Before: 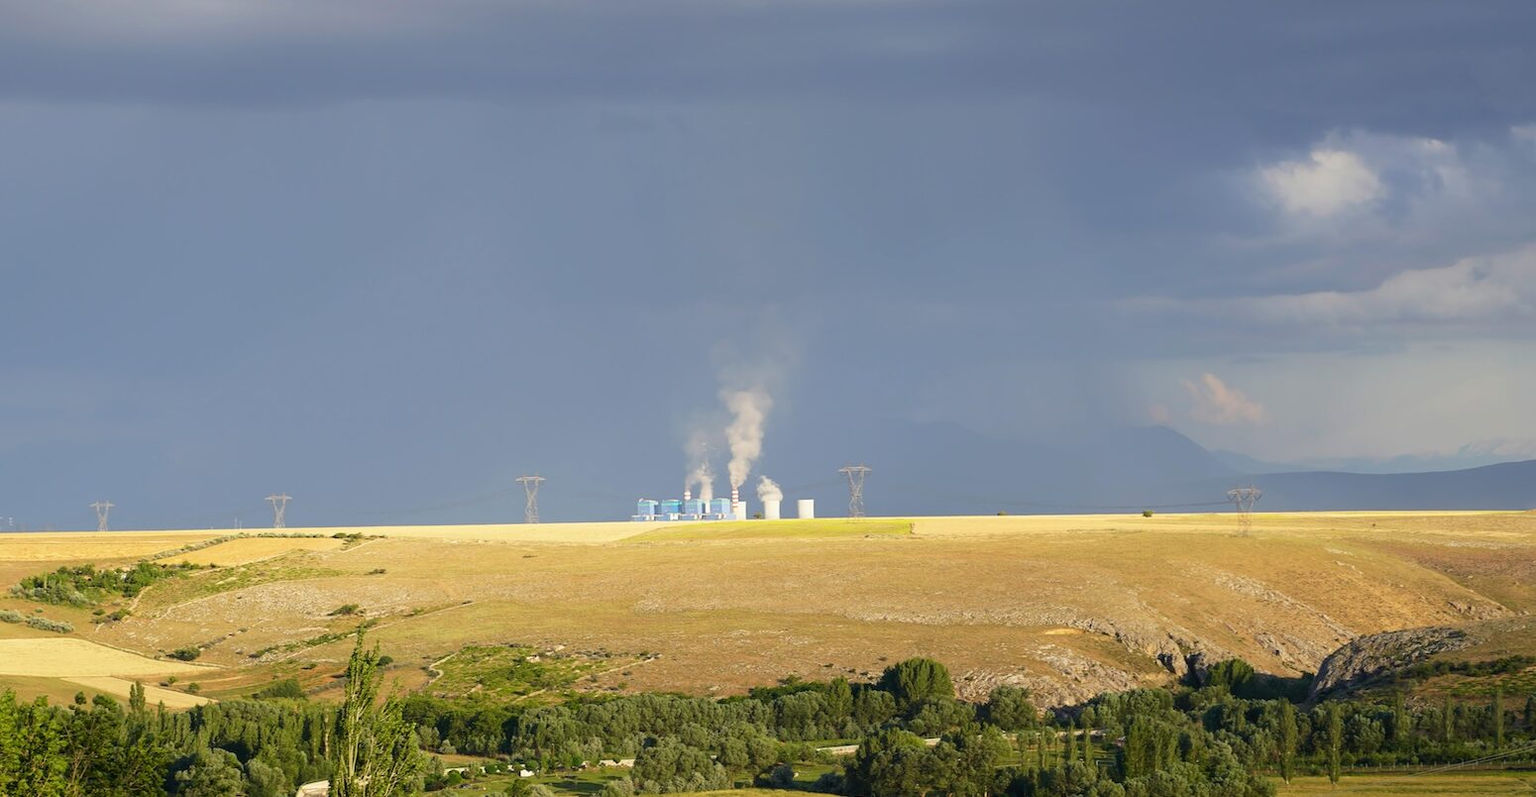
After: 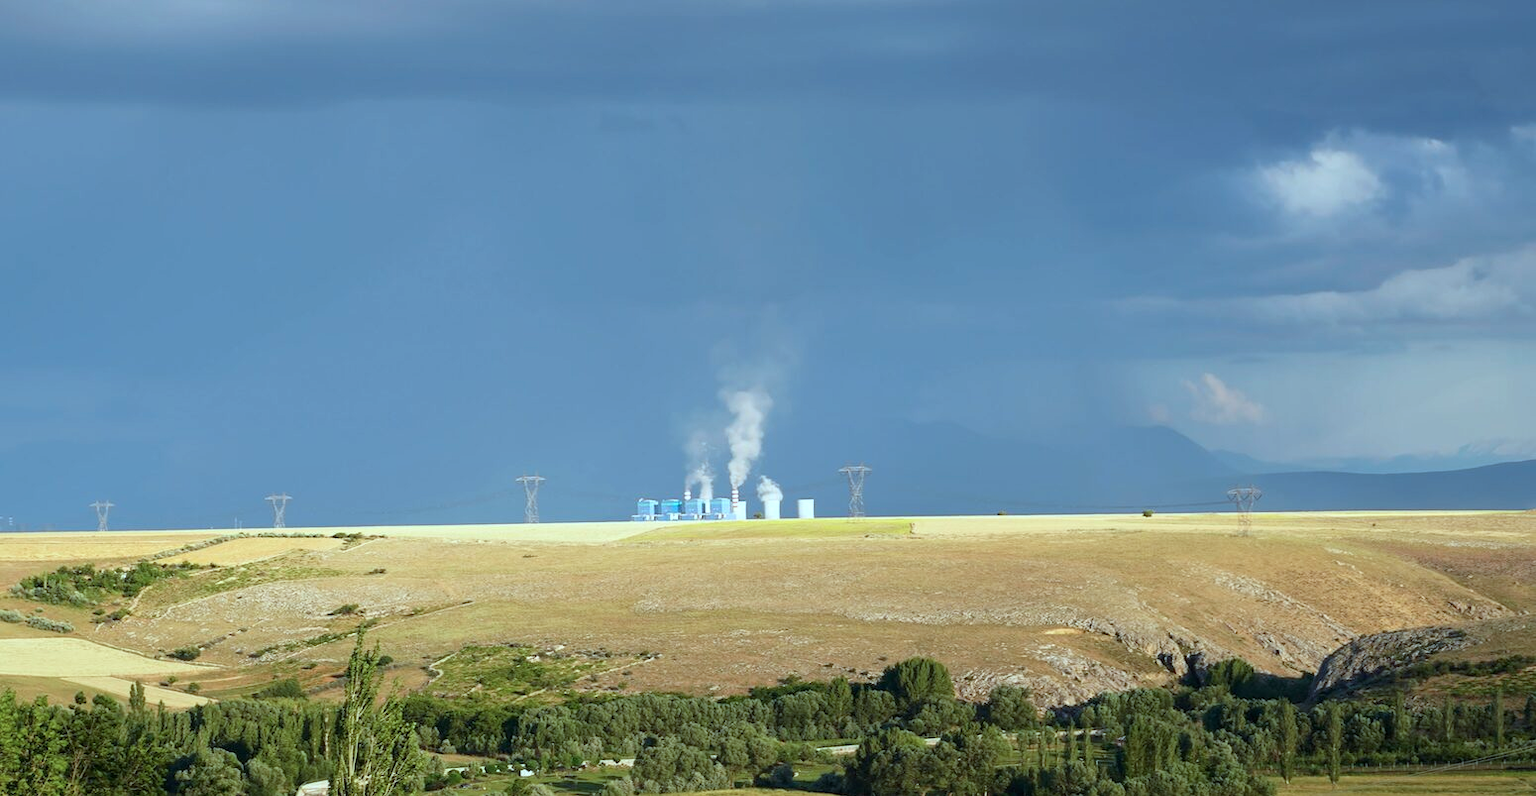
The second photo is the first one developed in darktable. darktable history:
local contrast: mode bilateral grid, contrast 20, coarseness 50, detail 120%, midtone range 0.2
tone equalizer: on, module defaults
color correction: highlights a* -10.69, highlights b* -19.19
